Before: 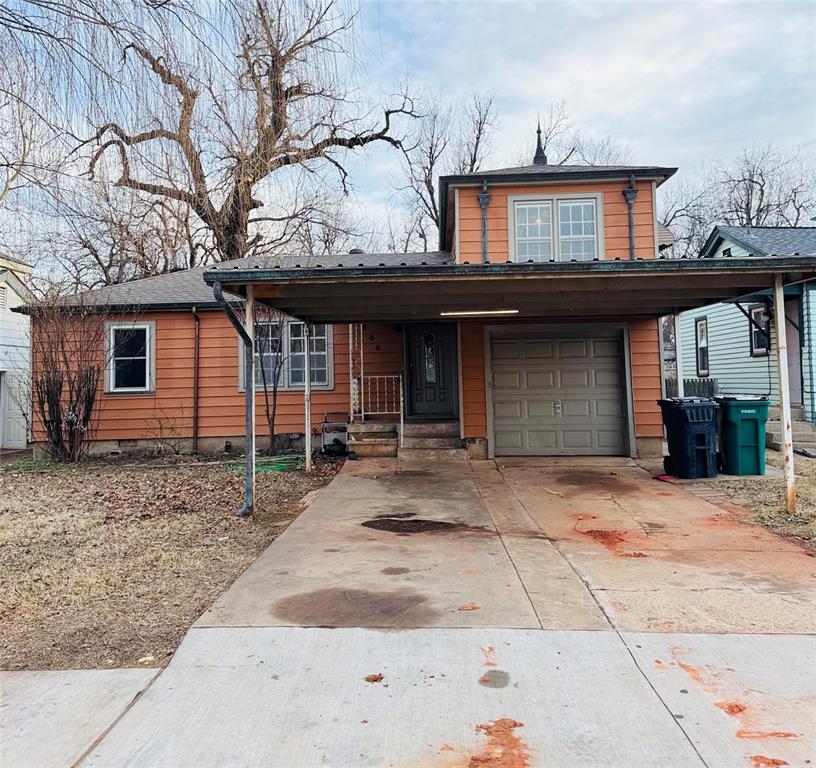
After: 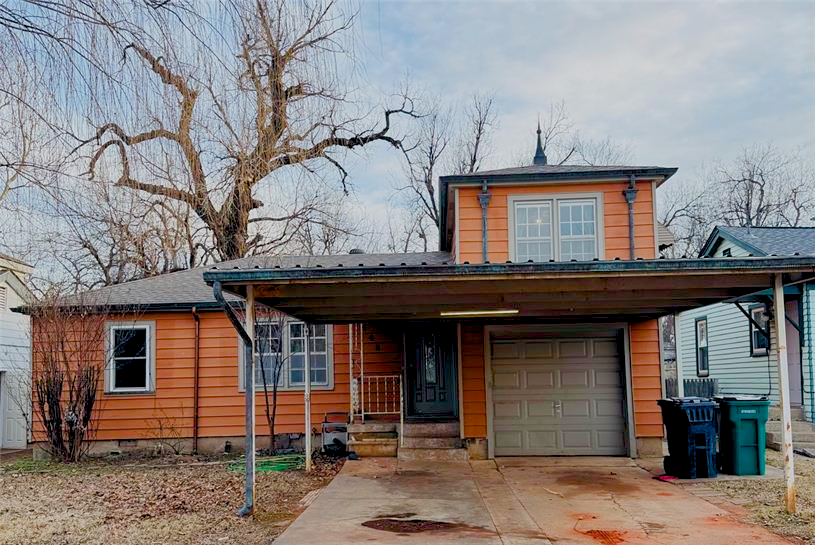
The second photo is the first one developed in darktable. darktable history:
color balance rgb: global offset › luminance -0.845%, perceptual saturation grading › global saturation 44.321%, perceptual saturation grading › highlights -50.197%, perceptual saturation grading › shadows 30.915%, contrast -19.417%
crop: right 0.001%, bottom 29.018%
